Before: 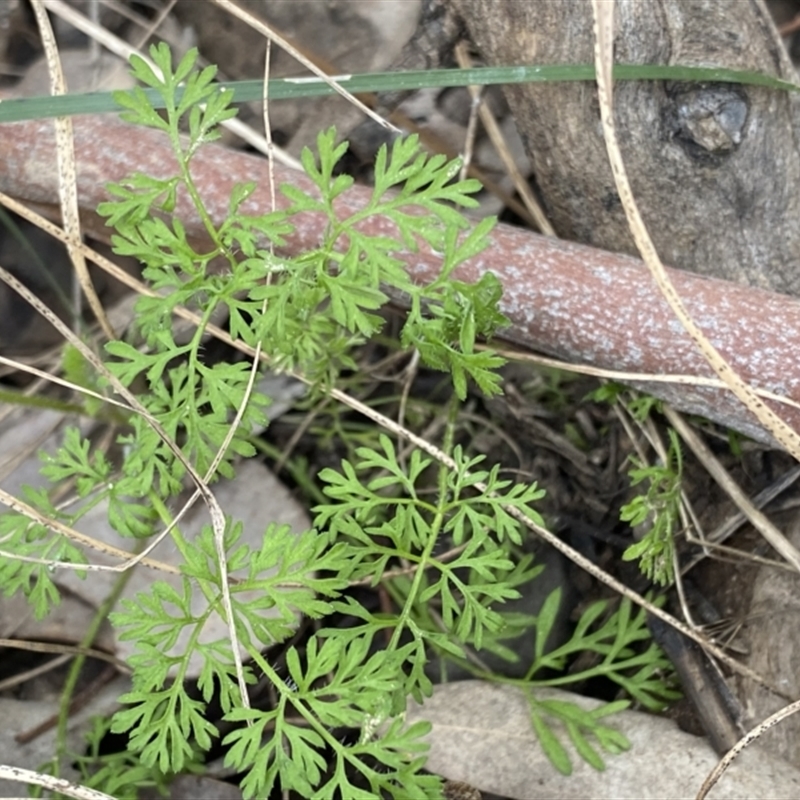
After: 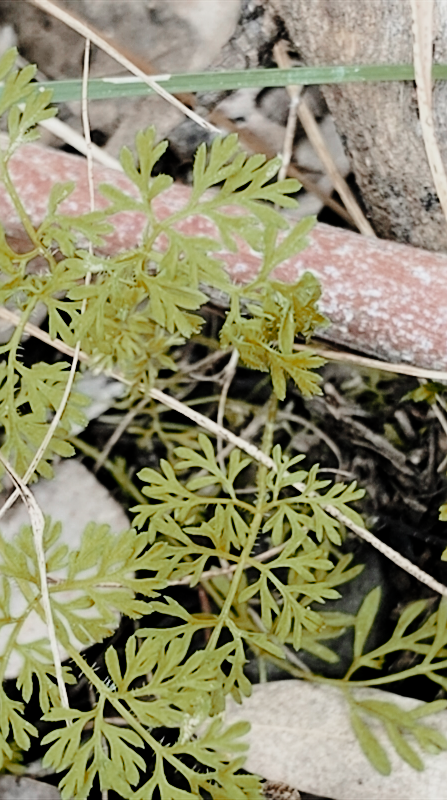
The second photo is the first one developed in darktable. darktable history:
filmic rgb: middle gray luminance 29.16%, black relative exposure -10.27 EV, white relative exposure 5.47 EV, target black luminance 0%, hardness 3.93, latitude 2.11%, contrast 1.131, highlights saturation mix 5.35%, shadows ↔ highlights balance 15.51%
sharpen: on, module defaults
crop and rotate: left 22.655%, right 21.458%
exposure: black level correction 0.001, exposure 0.962 EV, compensate highlight preservation false
tone equalizer: -8 EV -0.435 EV, -7 EV -0.36 EV, -6 EV -0.359 EV, -5 EV -0.224 EV, -3 EV 0.221 EV, -2 EV 0.35 EV, -1 EV 0.368 EV, +0 EV 0.436 EV, edges refinement/feathering 500, mask exposure compensation -1.57 EV, preserve details no
color zones: curves: ch0 [(0, 0.299) (0.25, 0.383) (0.456, 0.352) (0.736, 0.571)]; ch1 [(0, 0.63) (0.151, 0.568) (0.254, 0.416) (0.47, 0.558) (0.732, 0.37) (0.909, 0.492)]; ch2 [(0.004, 0.604) (0.158, 0.443) (0.257, 0.403) (0.761, 0.468)]
tone curve: curves: ch0 [(0, 0) (0.181, 0.087) (0.498, 0.485) (0.78, 0.742) (0.993, 0.954)]; ch1 [(0, 0) (0.311, 0.149) (0.395, 0.349) (0.488, 0.477) (0.612, 0.641) (1, 1)]; ch2 [(0, 0) (0.5, 0.5) (0.638, 0.667) (1, 1)], preserve colors none
